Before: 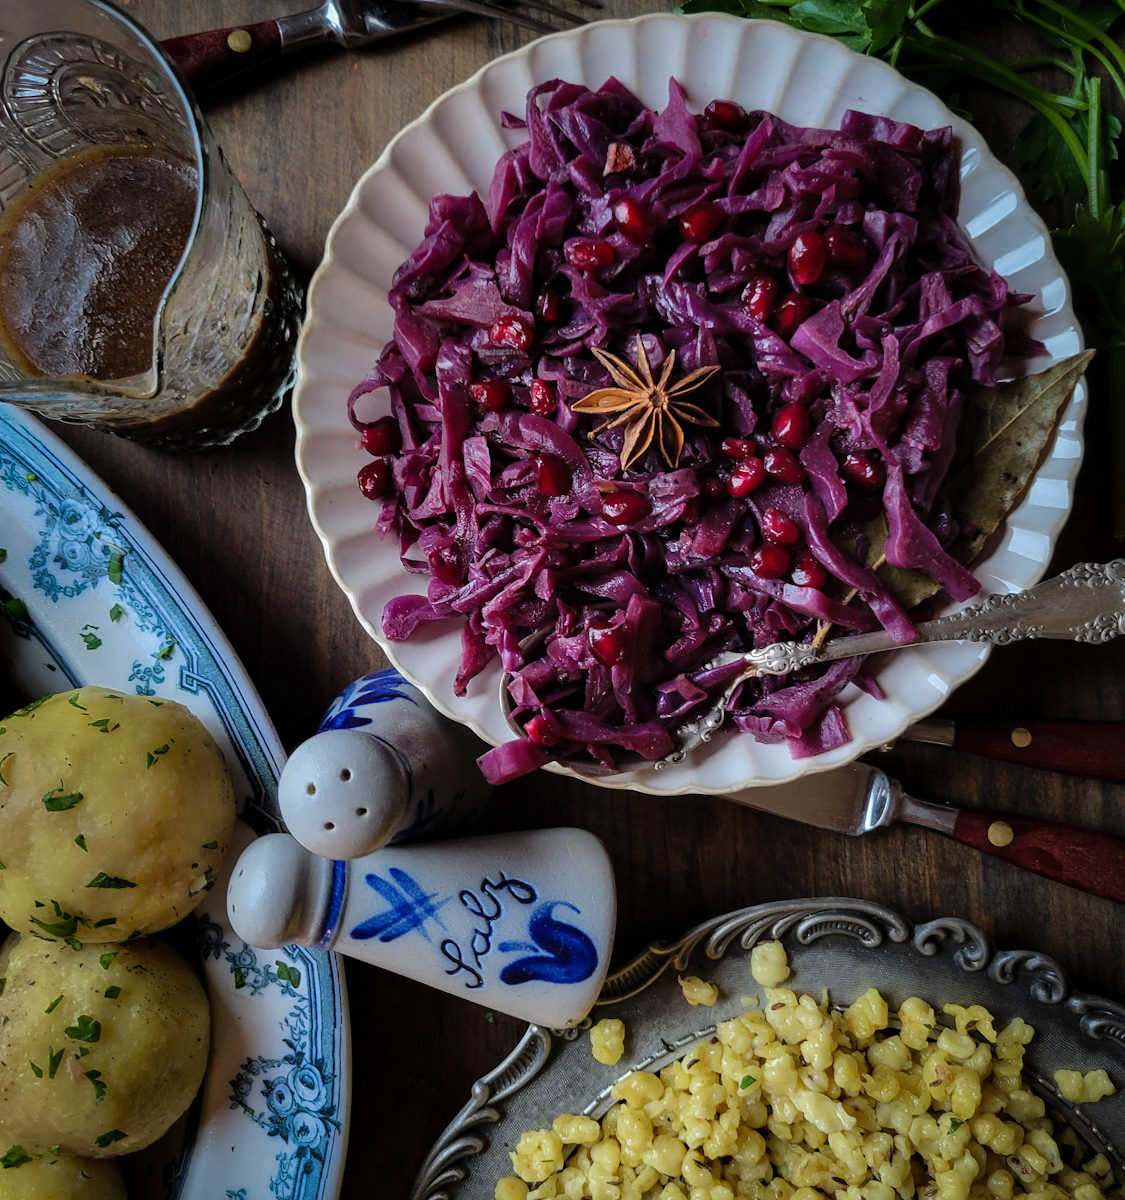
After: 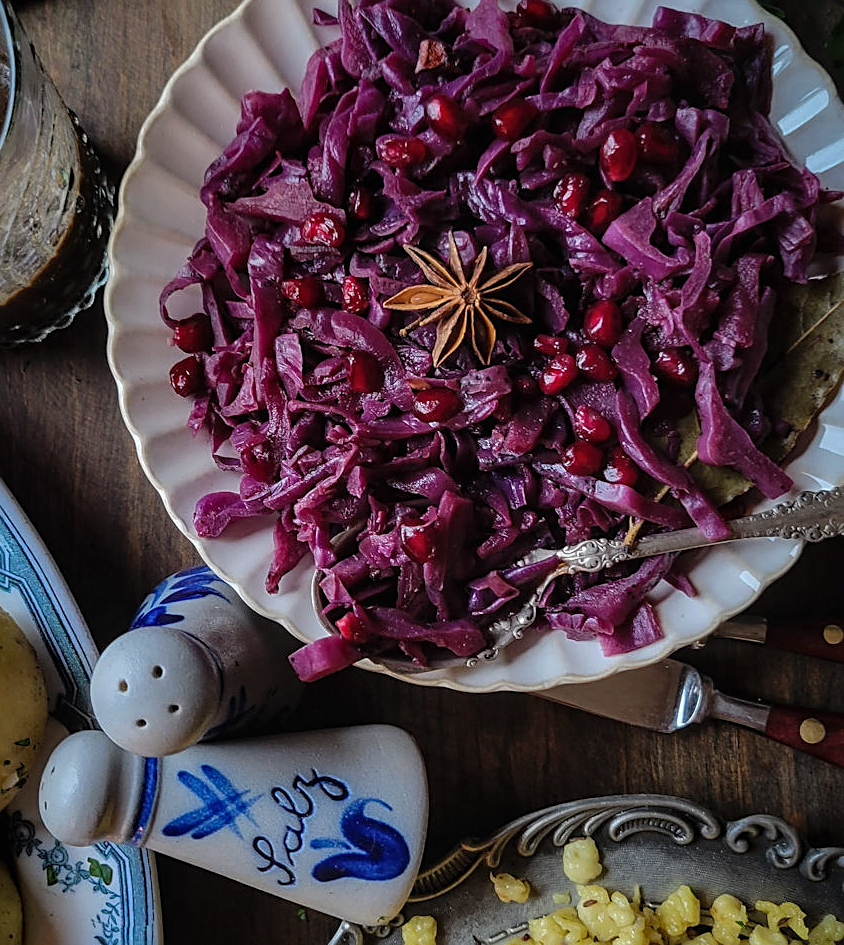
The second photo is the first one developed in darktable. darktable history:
local contrast: detail 109%
crop: left 16.716%, top 8.623%, right 8.201%, bottom 12.6%
sharpen: on, module defaults
